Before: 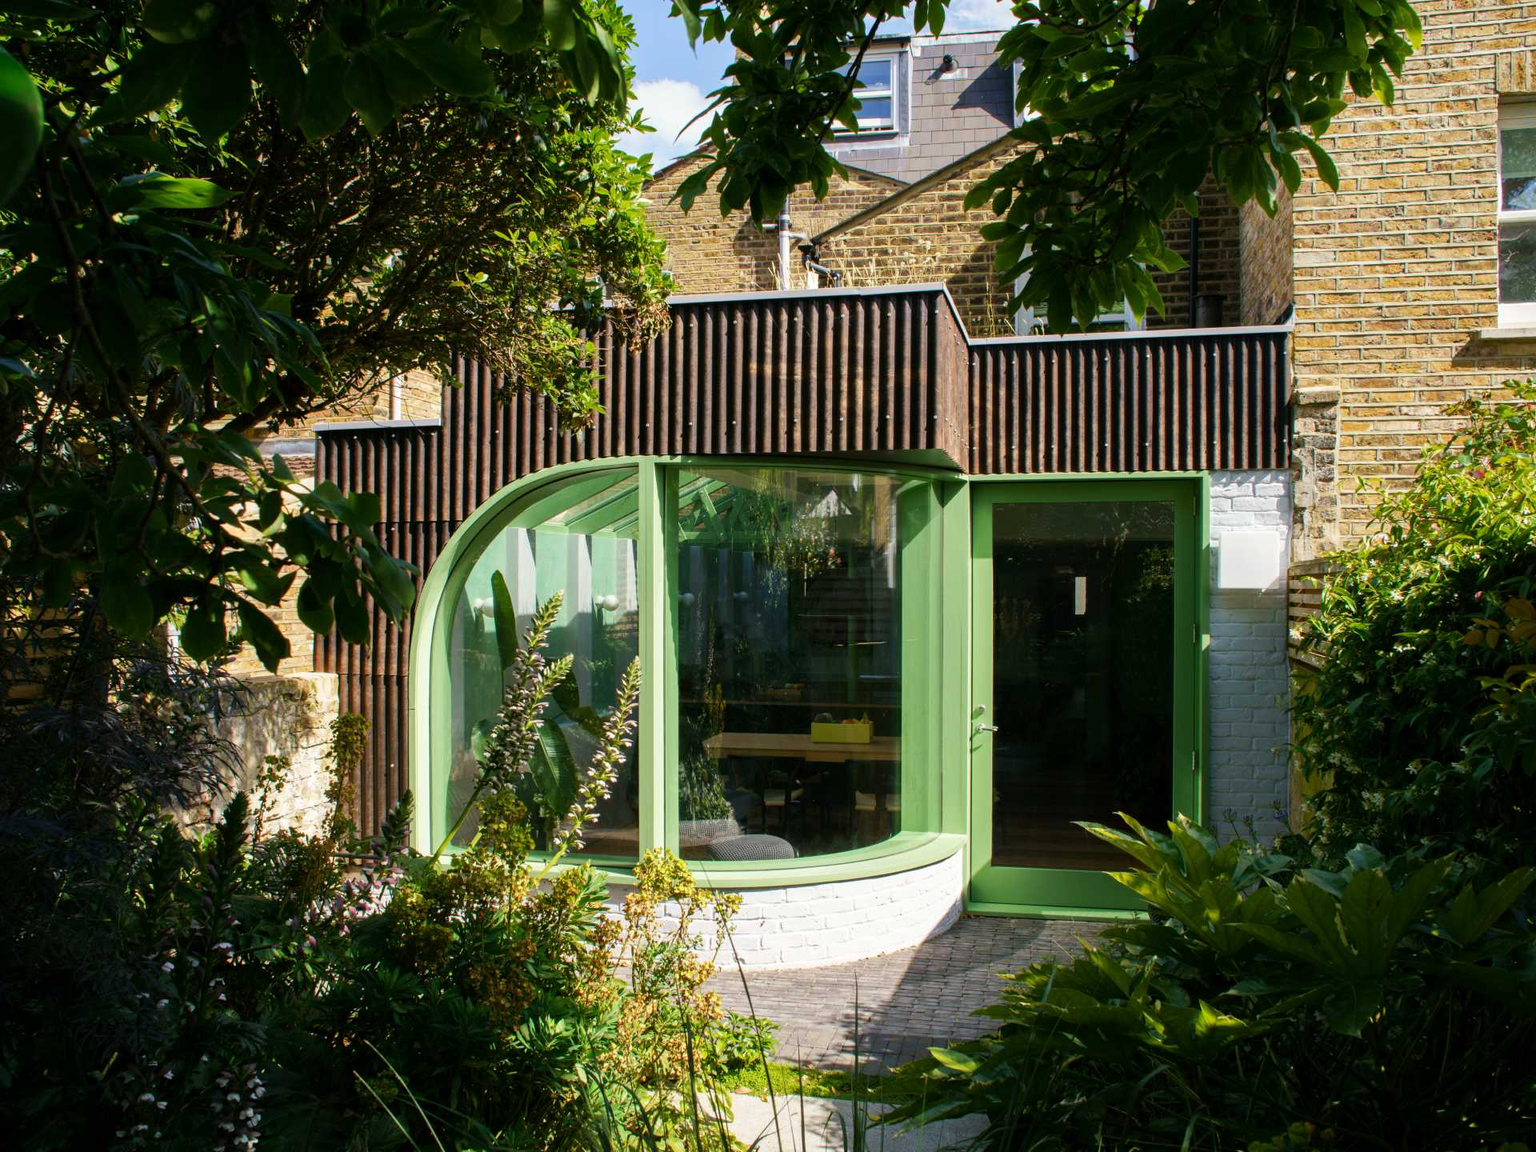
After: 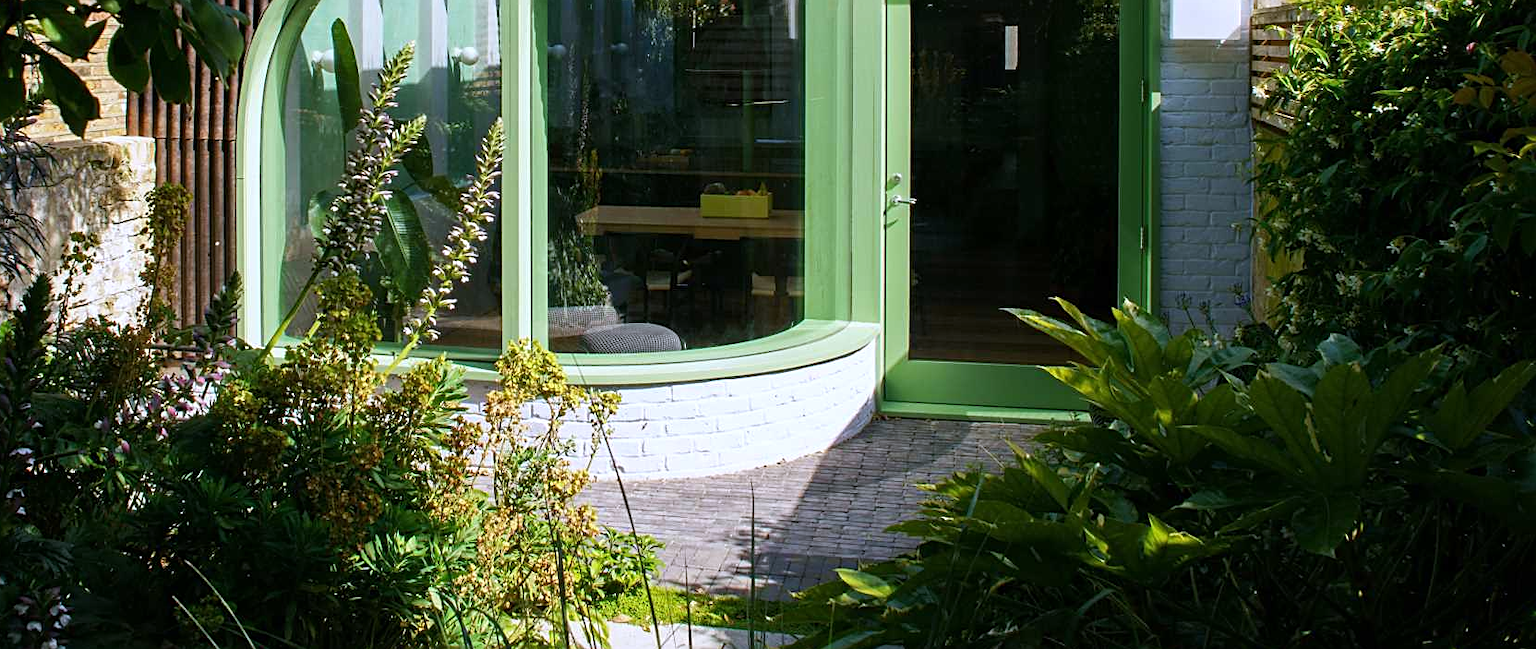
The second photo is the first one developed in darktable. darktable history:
sharpen: on, module defaults
crop and rotate: left 13.306%, top 48.129%, bottom 2.928%
white balance: red 0.967, blue 1.119, emerald 0.756
